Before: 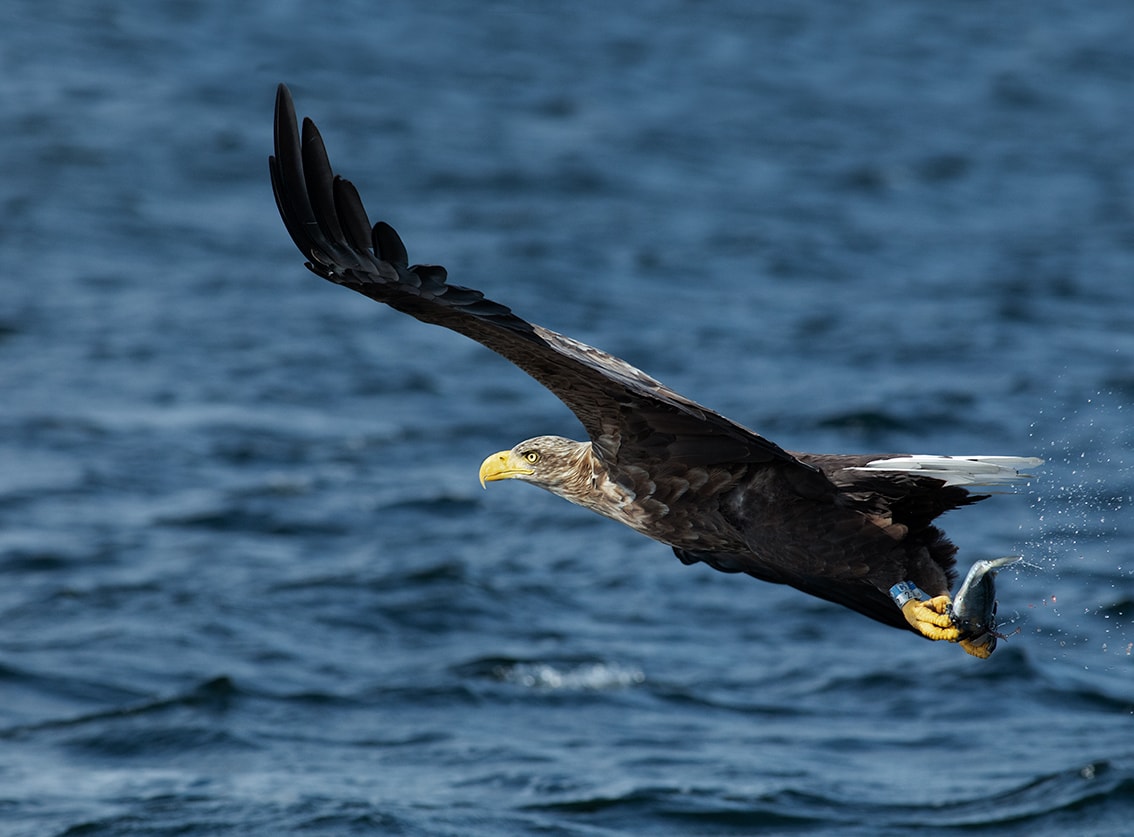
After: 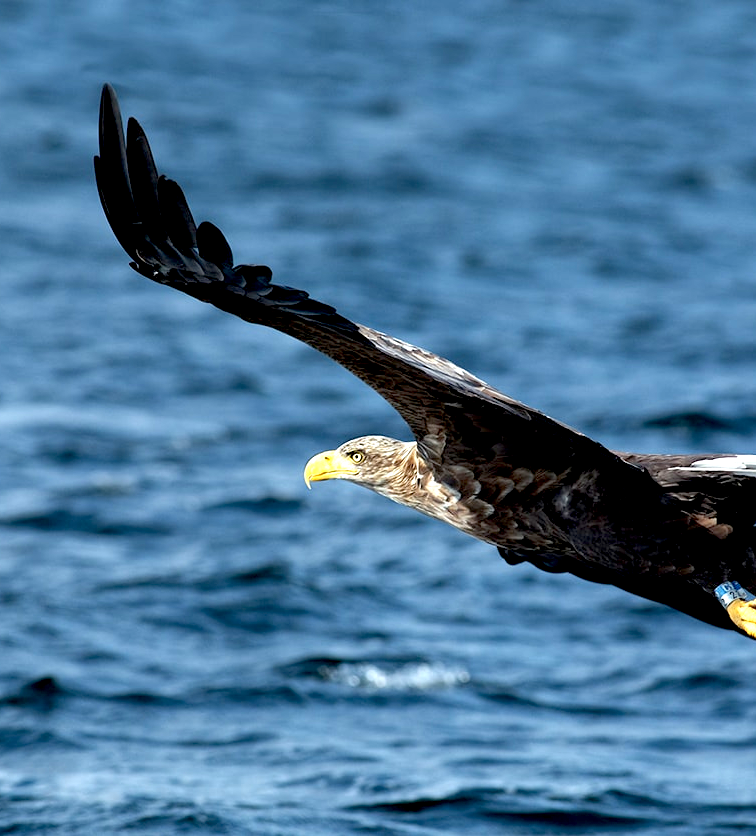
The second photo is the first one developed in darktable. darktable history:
crop and rotate: left 15.446%, right 17.836%
exposure: black level correction 0.01, exposure 1 EV, compensate highlight preservation false
